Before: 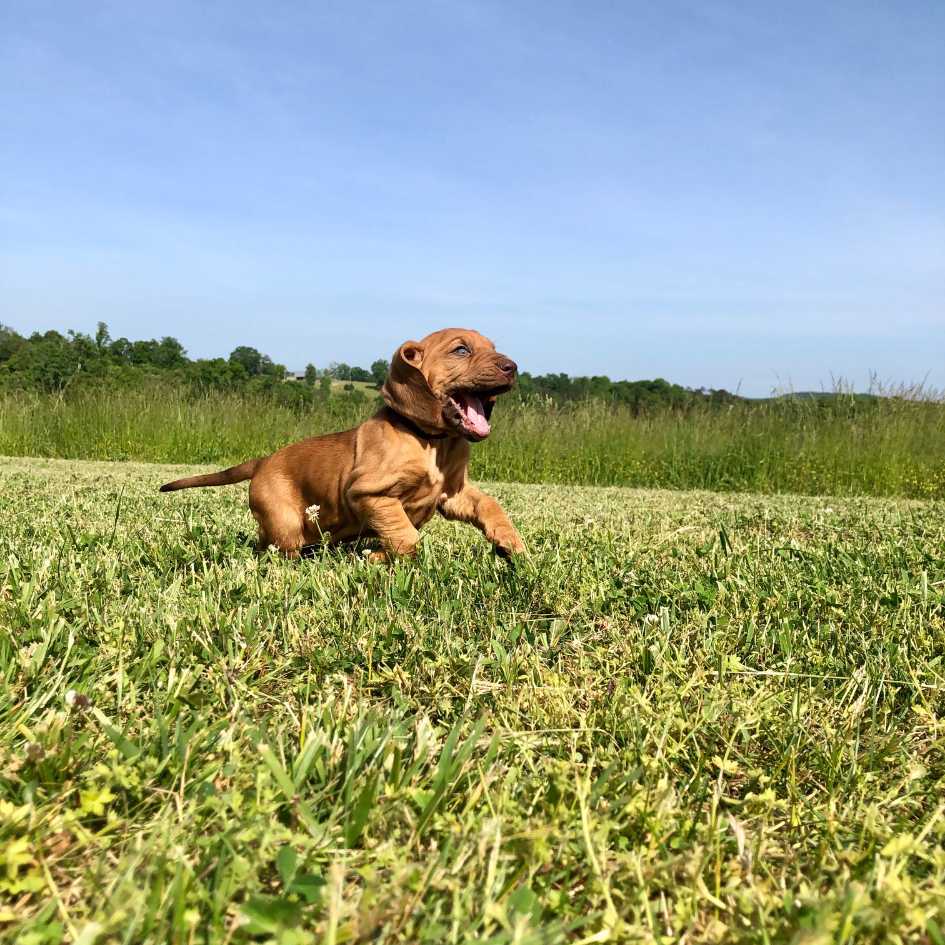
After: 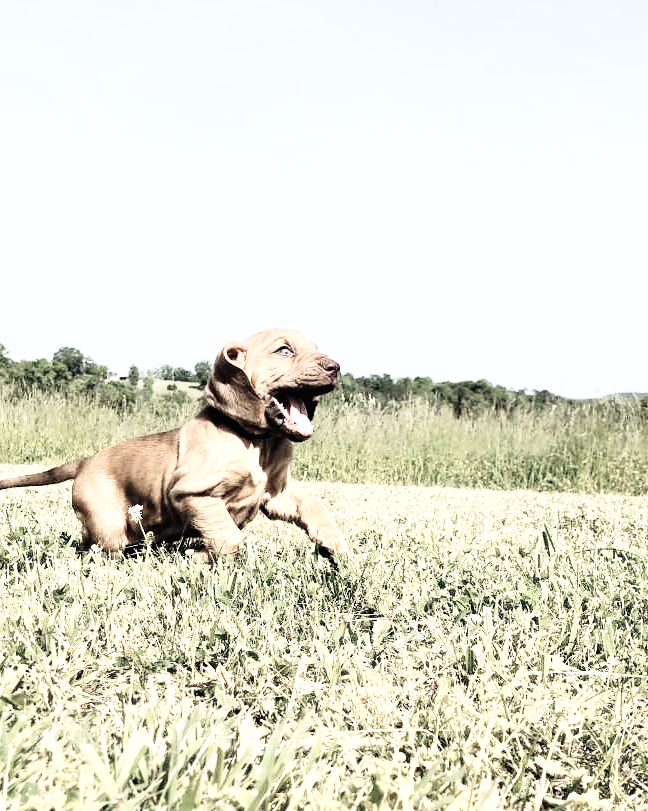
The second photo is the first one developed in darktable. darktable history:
color zones: curves: ch1 [(0, 0.34) (0.143, 0.164) (0.286, 0.152) (0.429, 0.176) (0.571, 0.173) (0.714, 0.188) (0.857, 0.199) (1, 0.34)]
contrast brightness saturation: brightness 0.091, saturation 0.191
crop: left 18.747%, right 12.322%, bottom 14.112%
shadows and highlights: shadows -0.983, highlights 41.34
tone curve: curves: ch0 [(0, 0.011) (0.053, 0.026) (0.174, 0.115) (0.398, 0.444) (0.673, 0.775) (0.829, 0.906) (0.991, 0.981)]; ch1 [(0, 0) (0.276, 0.206) (0.409, 0.383) (0.473, 0.458) (0.492, 0.499) (0.521, 0.502) (0.546, 0.543) (0.585, 0.617) (0.659, 0.686) (0.78, 0.8) (1, 1)]; ch2 [(0, 0) (0.438, 0.449) (0.473, 0.469) (0.503, 0.5) (0.523, 0.538) (0.562, 0.598) (0.612, 0.635) (0.695, 0.713) (1, 1)], preserve colors none
local contrast: mode bilateral grid, contrast 11, coarseness 25, detail 115%, midtone range 0.2
tone equalizer: -8 EV -1.09 EV, -7 EV -1.01 EV, -6 EV -0.872 EV, -5 EV -0.594 EV, -3 EV 0.592 EV, -2 EV 0.851 EV, -1 EV 1 EV, +0 EV 1.06 EV
